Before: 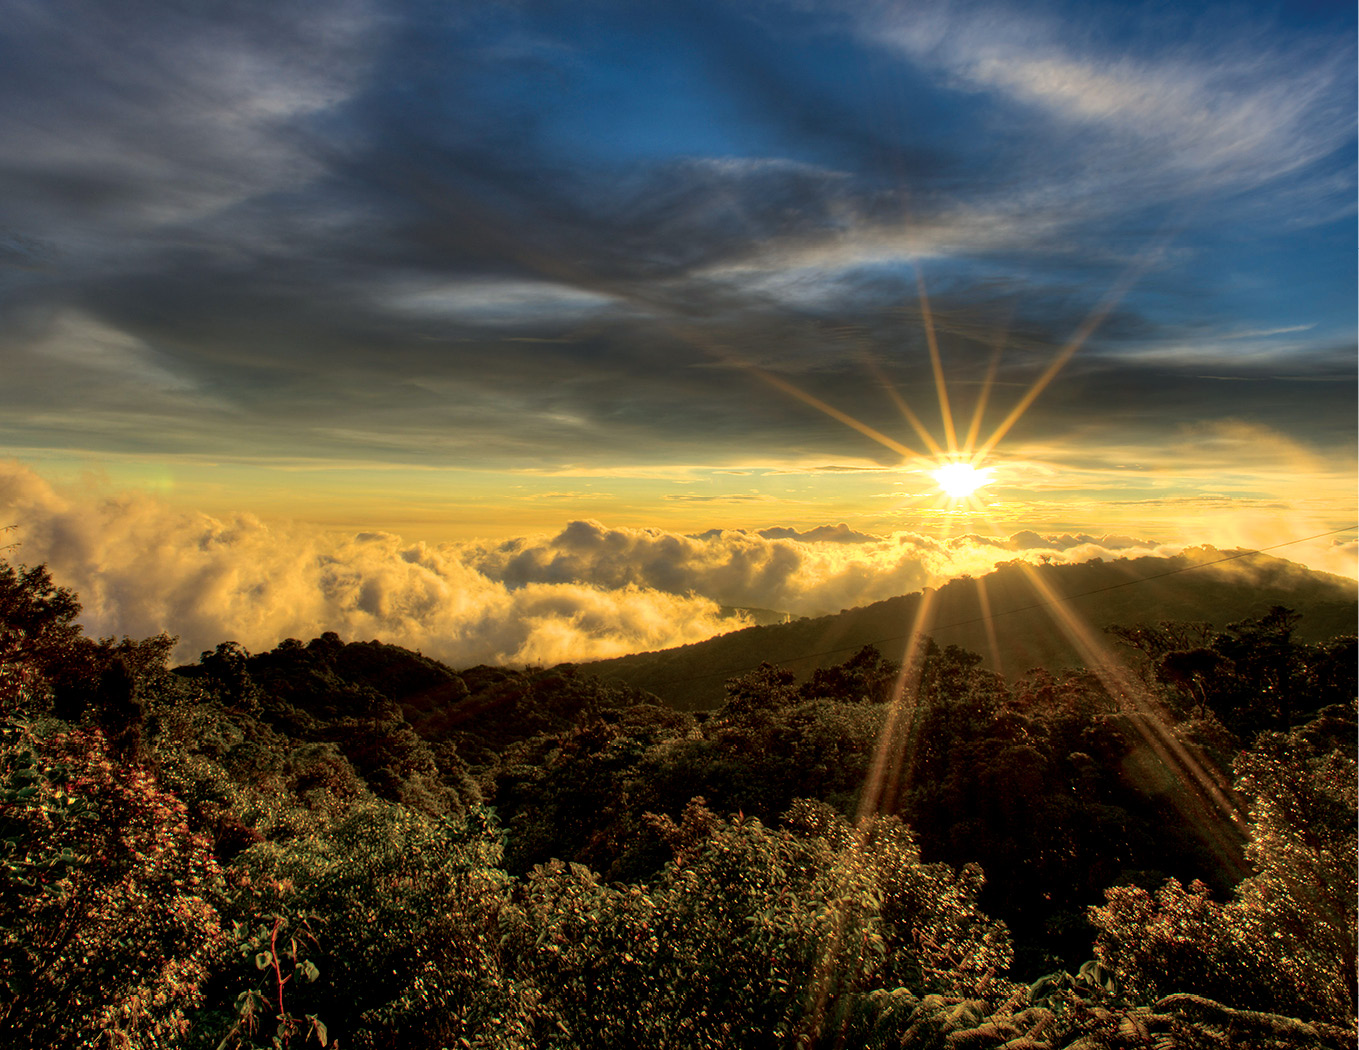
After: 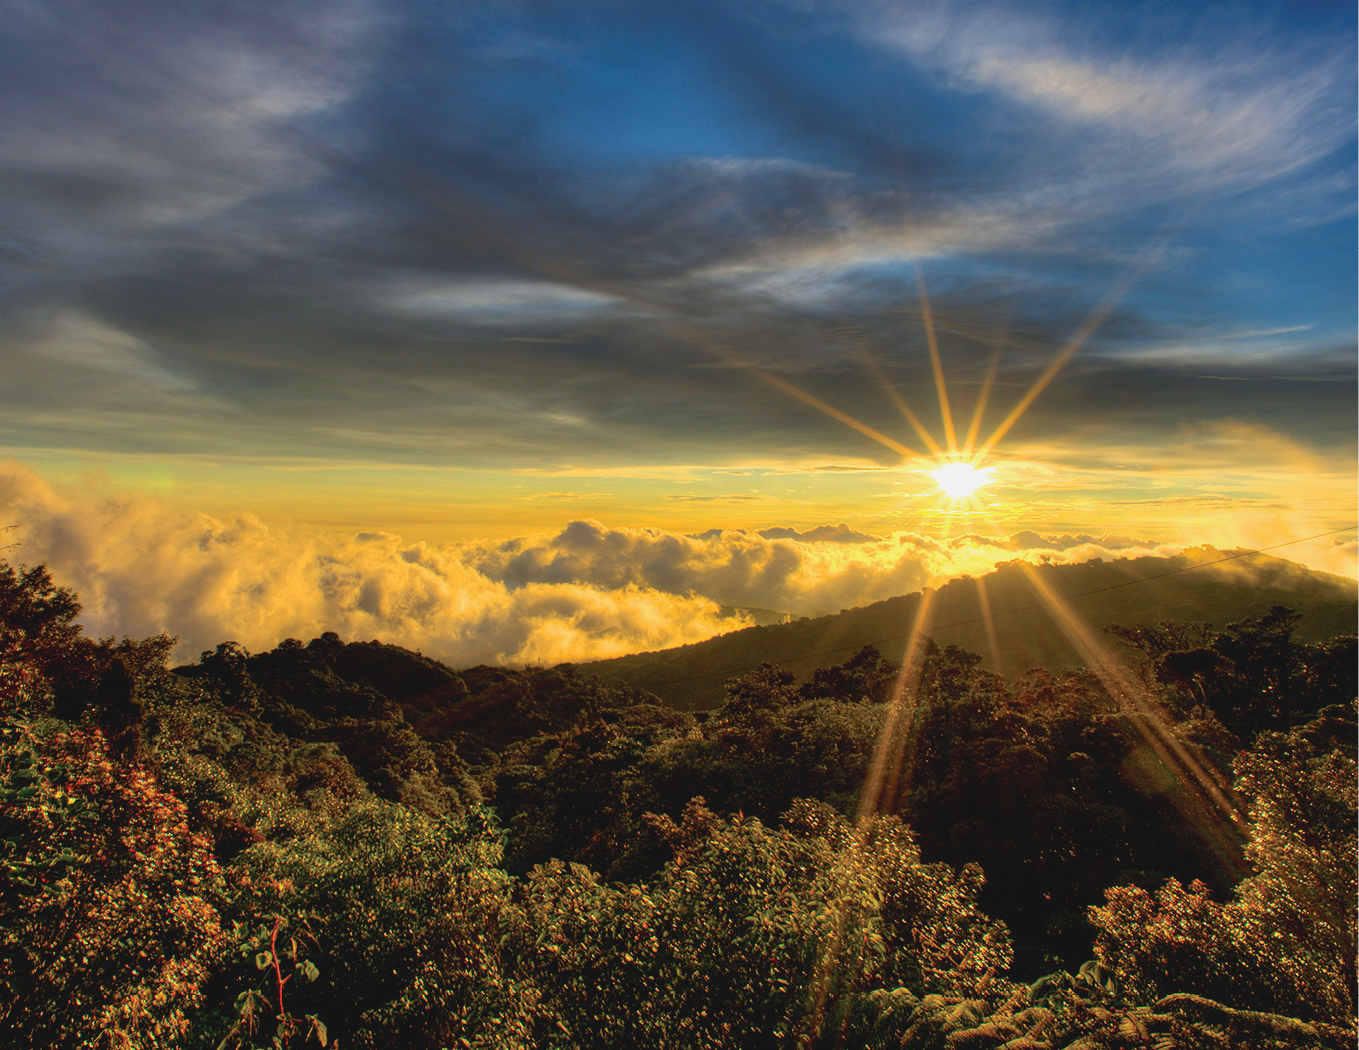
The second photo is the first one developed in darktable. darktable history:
contrast brightness saturation: contrast -0.095, brightness 0.048, saturation 0.076
exposure: black level correction 0, exposure 0 EV, compensate highlight preservation false
